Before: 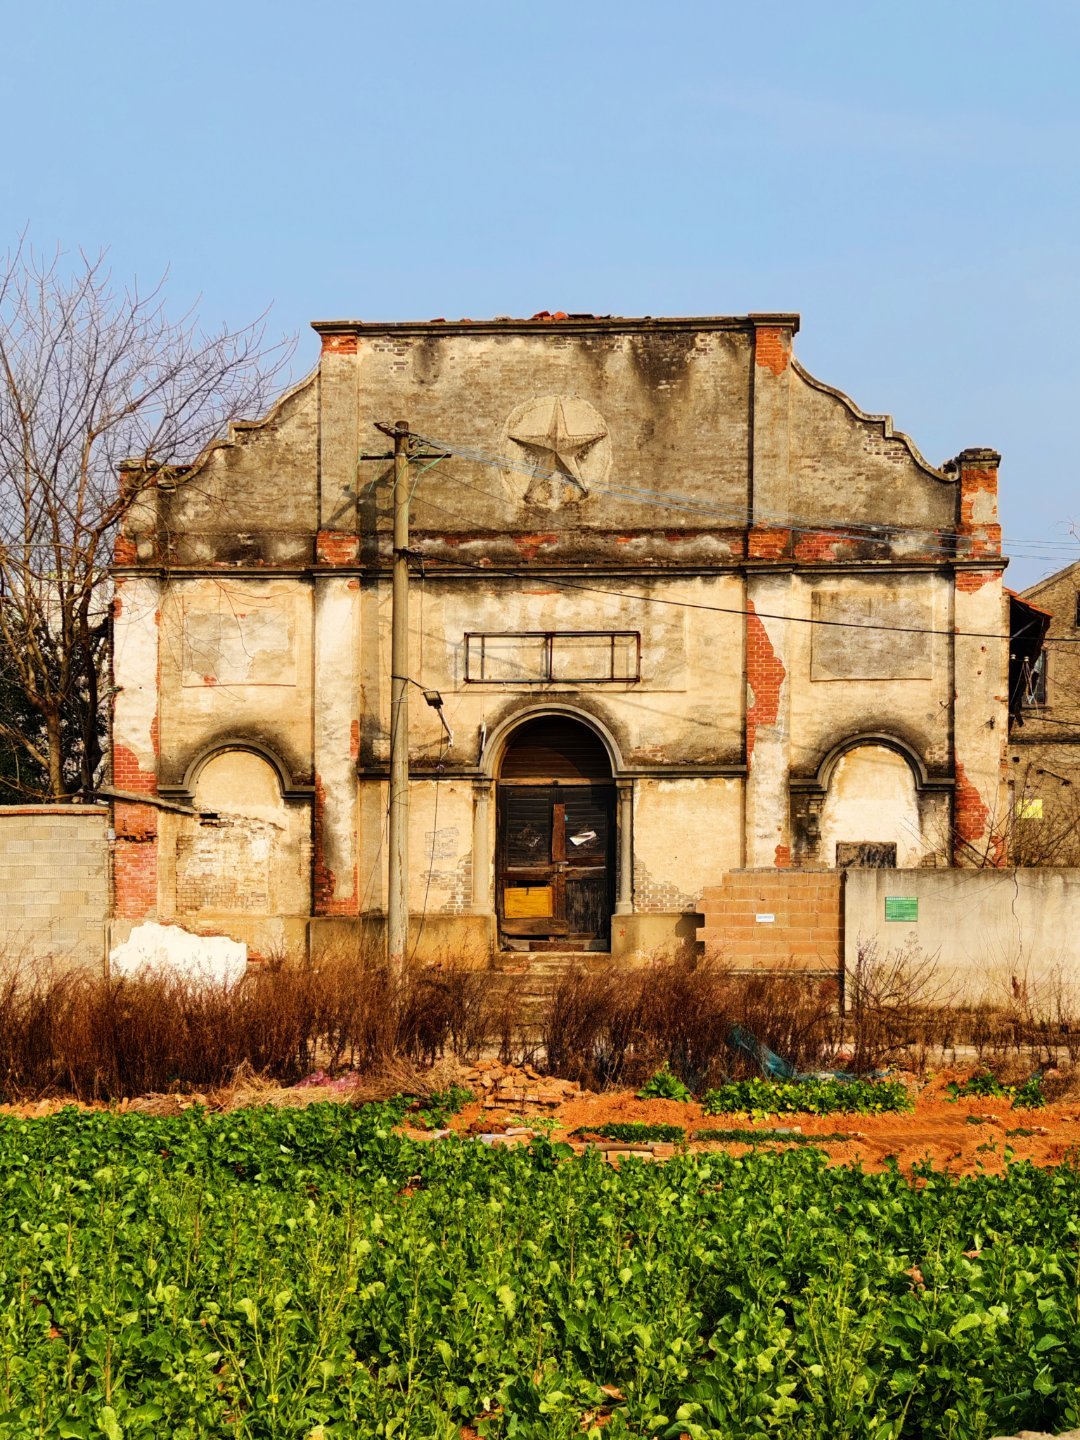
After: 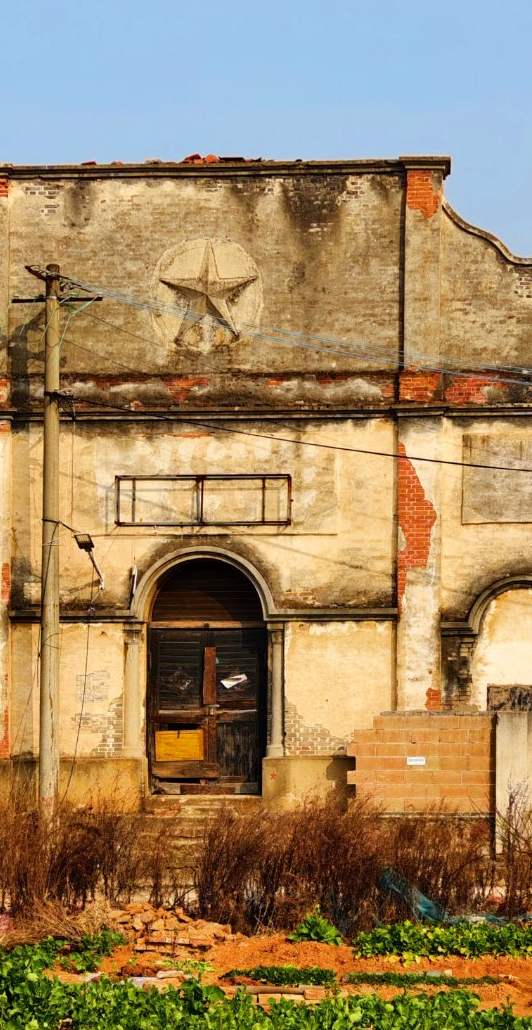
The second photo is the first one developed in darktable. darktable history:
crop: left 32.324%, top 10.971%, right 18.413%, bottom 17.48%
exposure: compensate highlight preservation false
haze removal: strength 0.1, compatibility mode true, adaptive false
